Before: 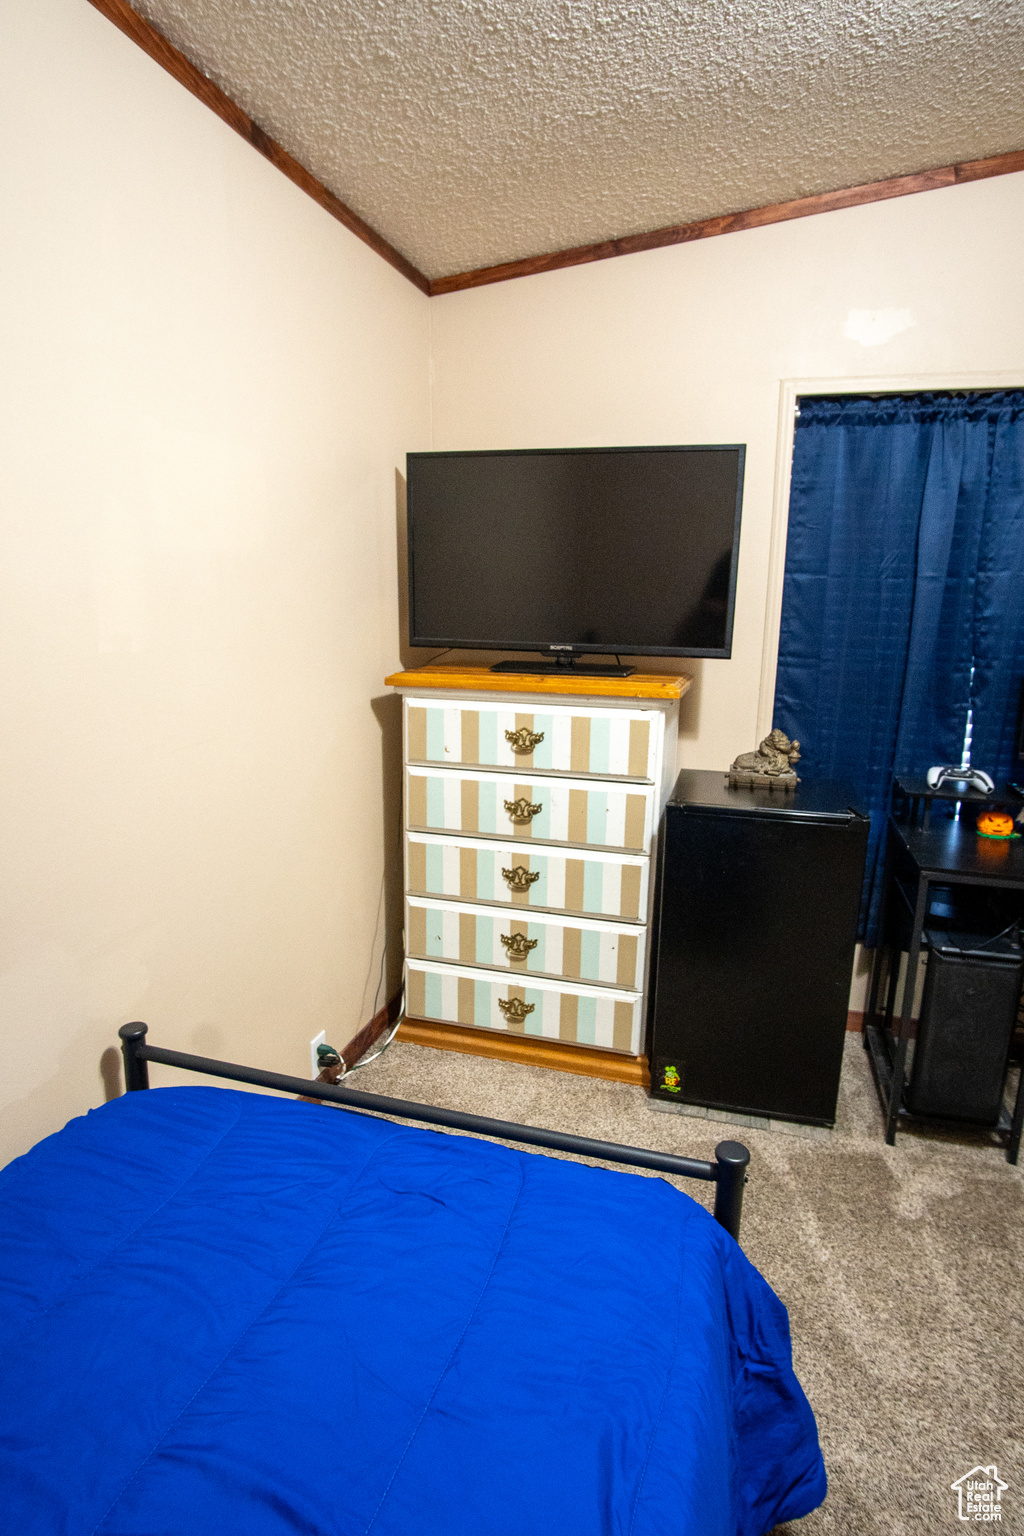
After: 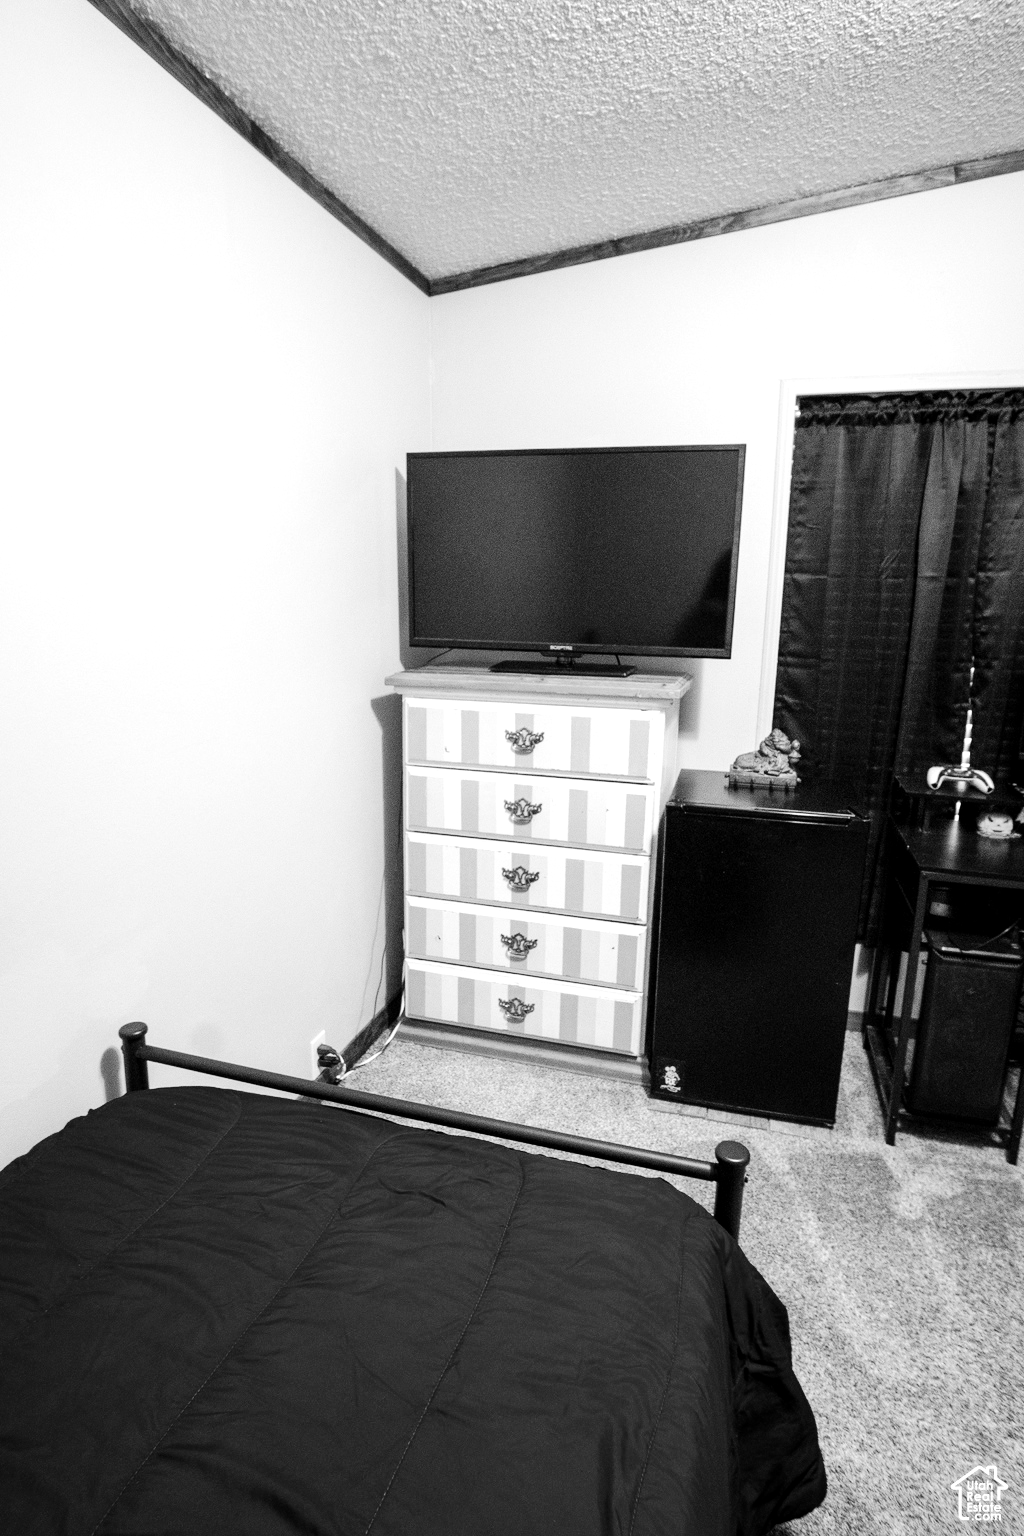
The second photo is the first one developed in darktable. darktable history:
monochrome: on, module defaults
color balance rgb: linear chroma grading › shadows 10%, linear chroma grading › highlights 10%, linear chroma grading › global chroma 15%, linear chroma grading › mid-tones 15%, perceptual saturation grading › global saturation 40%, perceptual saturation grading › highlights -25%, perceptual saturation grading › mid-tones 35%, perceptual saturation grading › shadows 35%, perceptual brilliance grading › global brilliance 11.29%, global vibrance 11.29%
tone curve: curves: ch0 [(0.014, 0) (0.13, 0.09) (0.227, 0.211) (0.346, 0.388) (0.499, 0.598) (0.662, 0.76) (0.795, 0.846) (1, 0.969)]; ch1 [(0, 0) (0.366, 0.367) (0.447, 0.417) (0.473, 0.484) (0.504, 0.502) (0.525, 0.518) (0.564, 0.548) (0.639, 0.643) (1, 1)]; ch2 [(0, 0) (0.333, 0.346) (0.375, 0.375) (0.424, 0.43) (0.476, 0.498) (0.496, 0.505) (0.517, 0.515) (0.542, 0.564) (0.583, 0.6) (0.64, 0.622) (0.723, 0.676) (1, 1)], color space Lab, independent channels, preserve colors none
